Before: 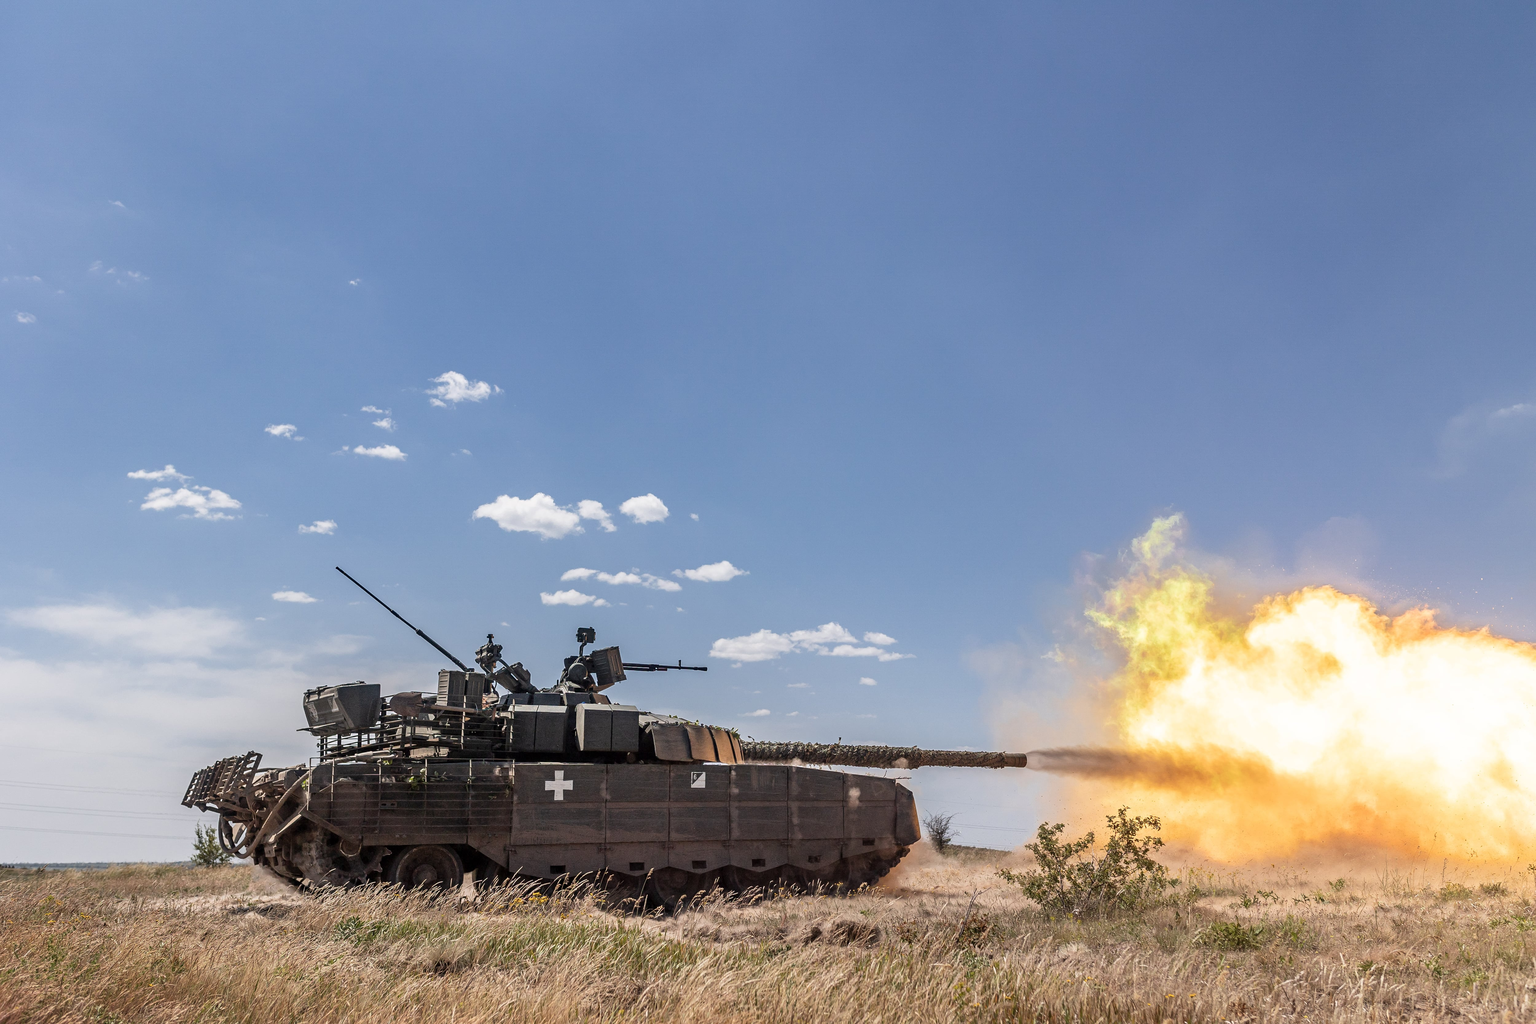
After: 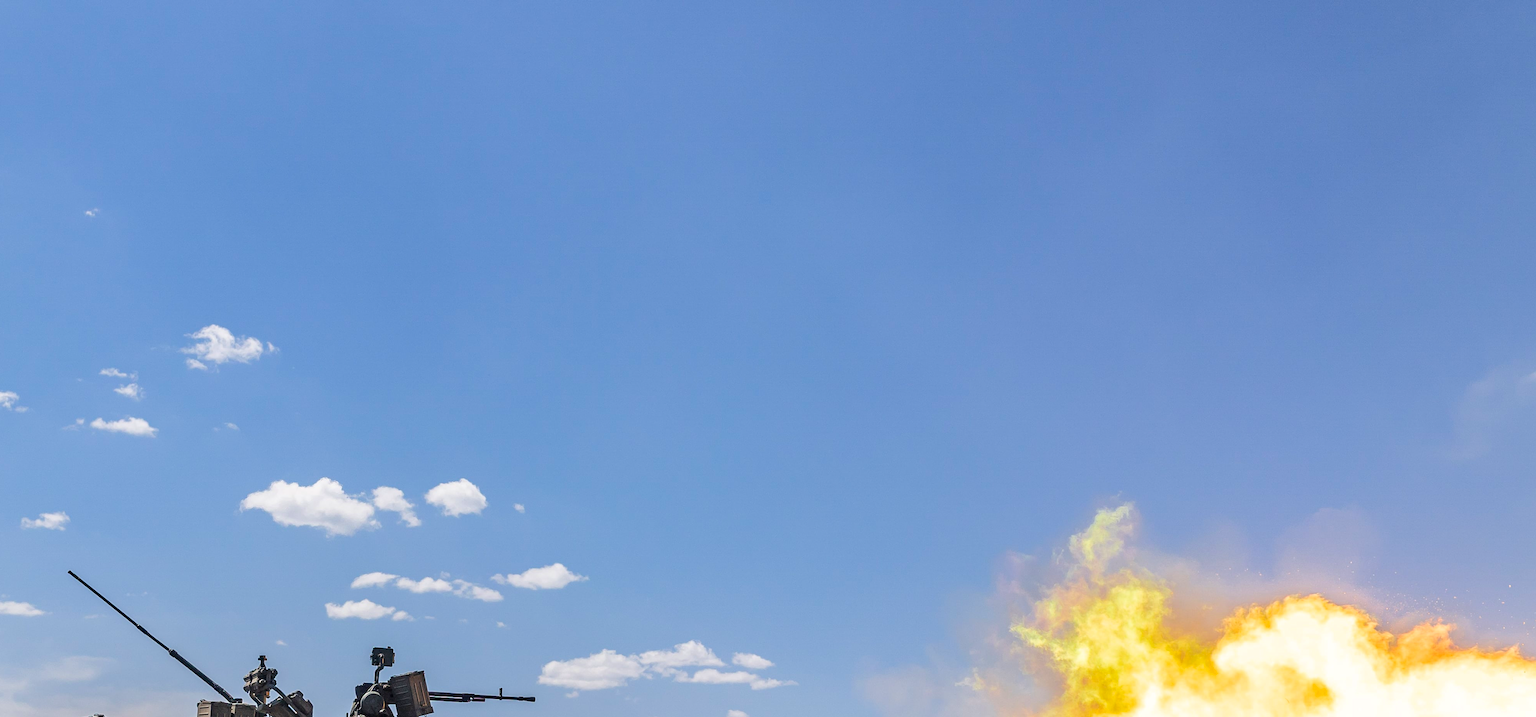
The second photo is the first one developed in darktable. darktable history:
color balance rgb: perceptual saturation grading › global saturation 25%, perceptual brilliance grading › mid-tones 10%, perceptual brilliance grading › shadows 15%, global vibrance 20%
levels: levels [0, 0.51, 1]
crop: left 18.38%, top 11.092%, right 2.134%, bottom 33.217%
